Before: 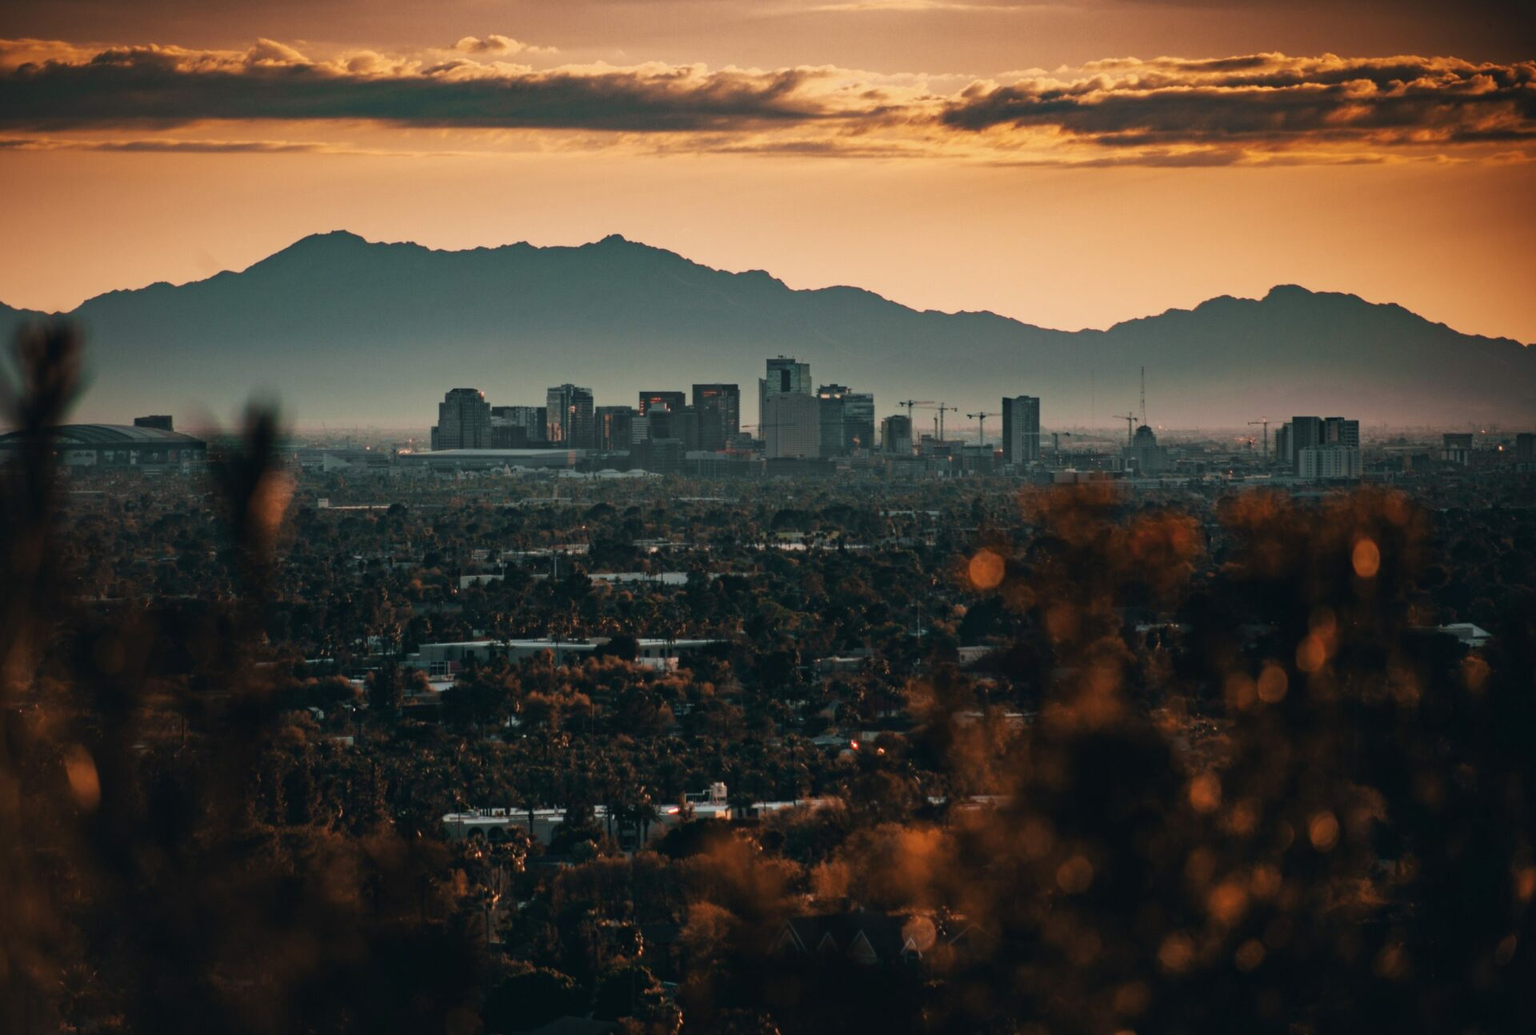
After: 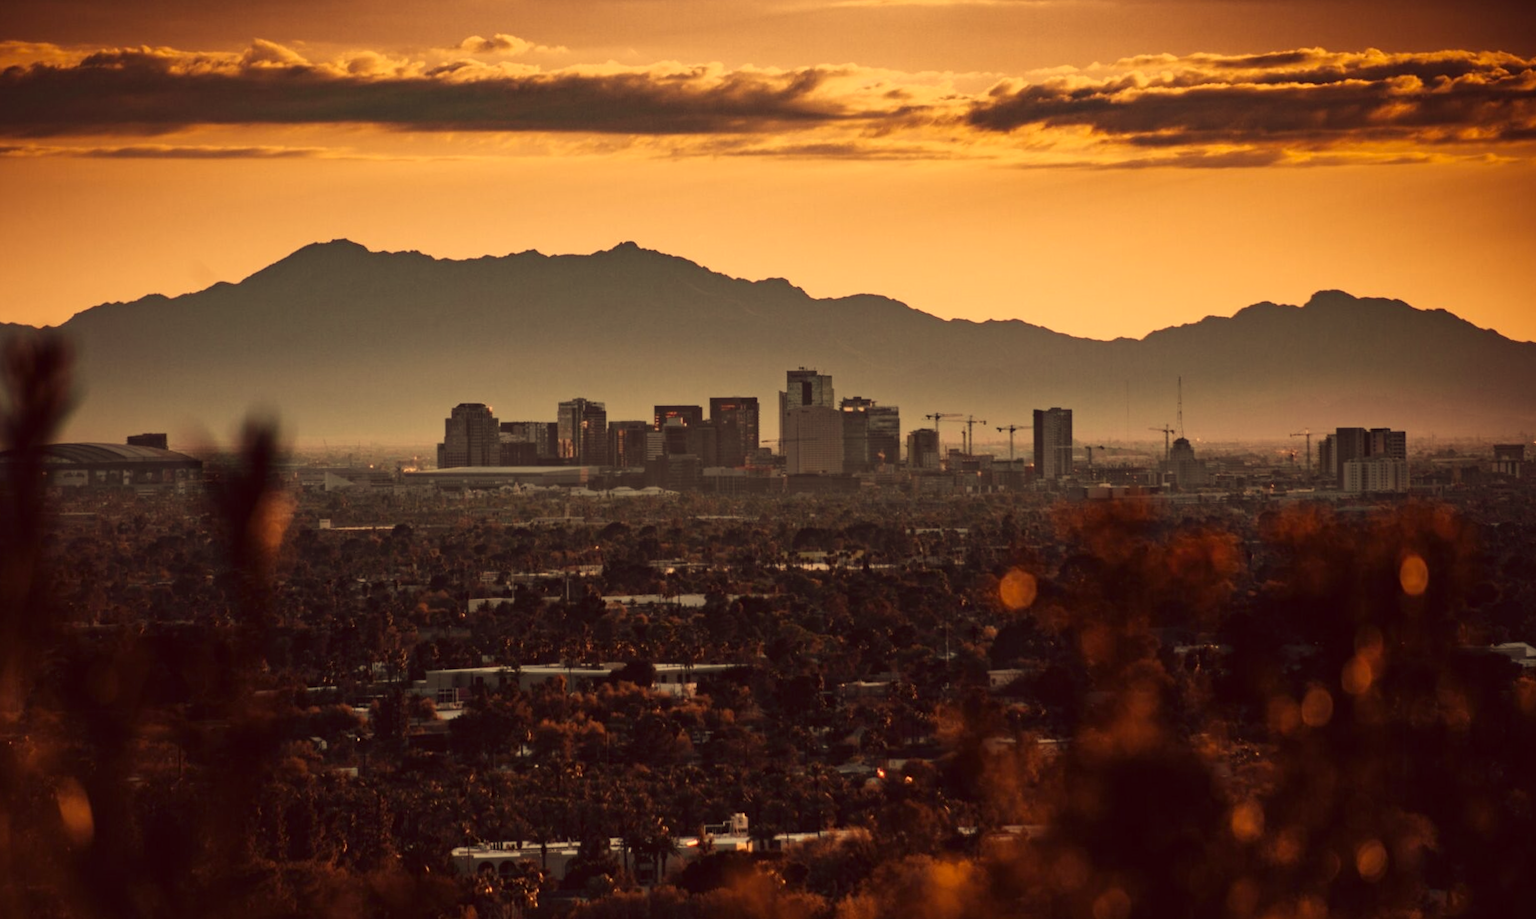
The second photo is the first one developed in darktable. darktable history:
crop and rotate: angle 0.329°, left 0.374%, right 3.023%, bottom 14.148%
contrast brightness saturation: contrast 0.101, saturation -0.361
color correction: highlights a* 9.75, highlights b* 38.8, shadows a* 14.52, shadows b* 3.65
